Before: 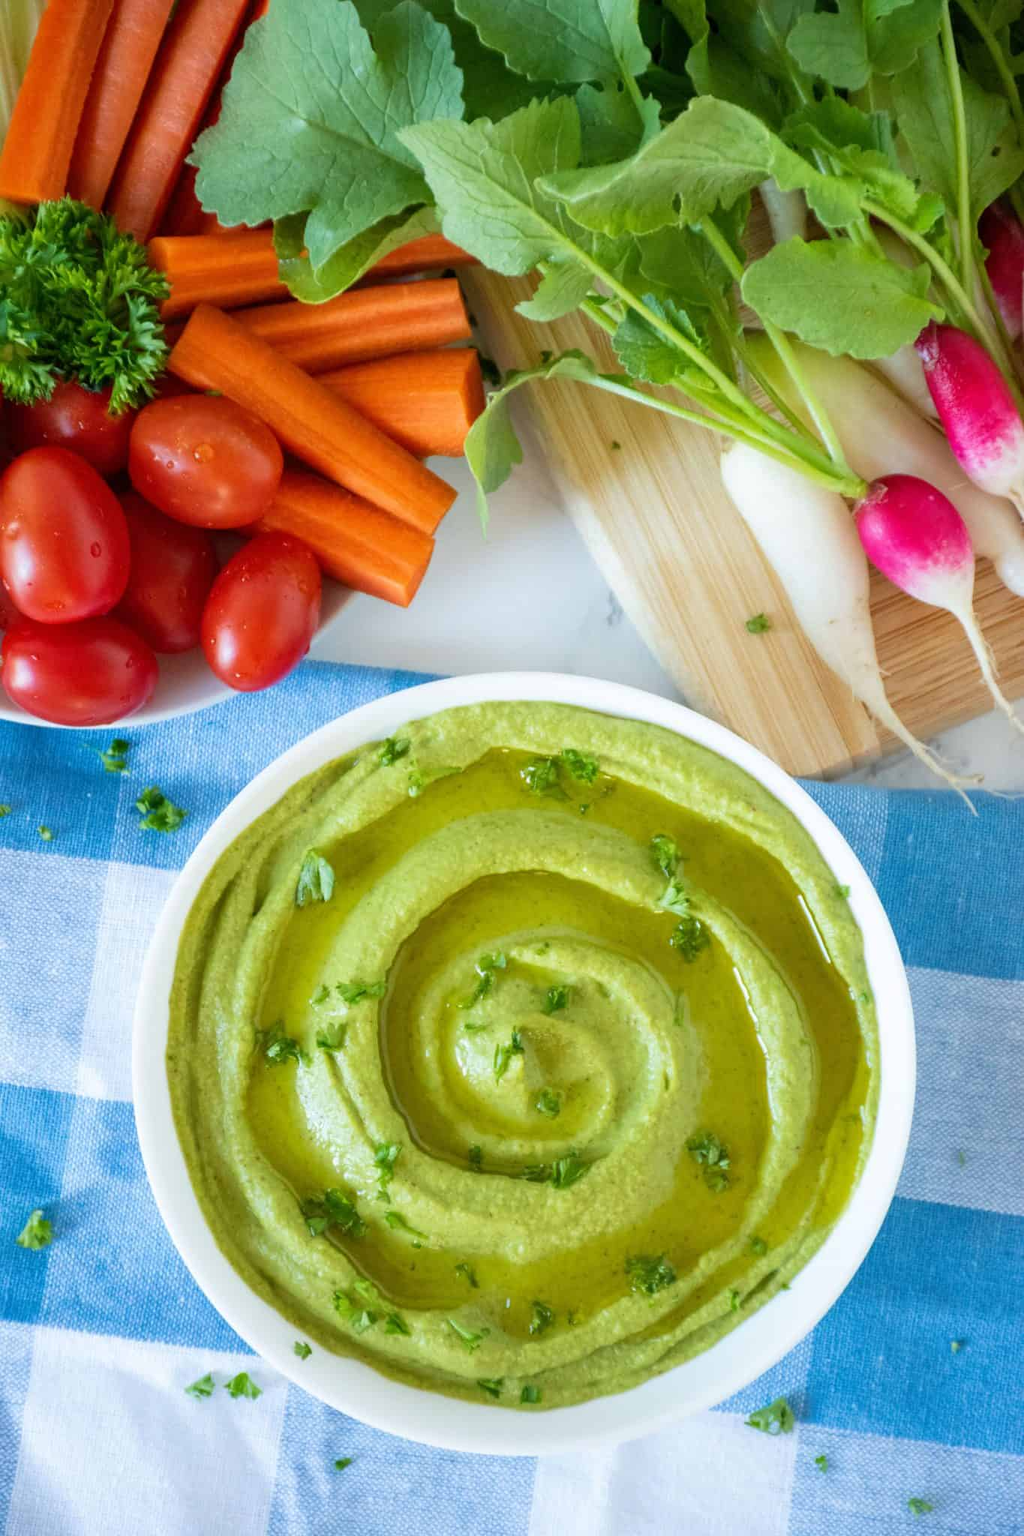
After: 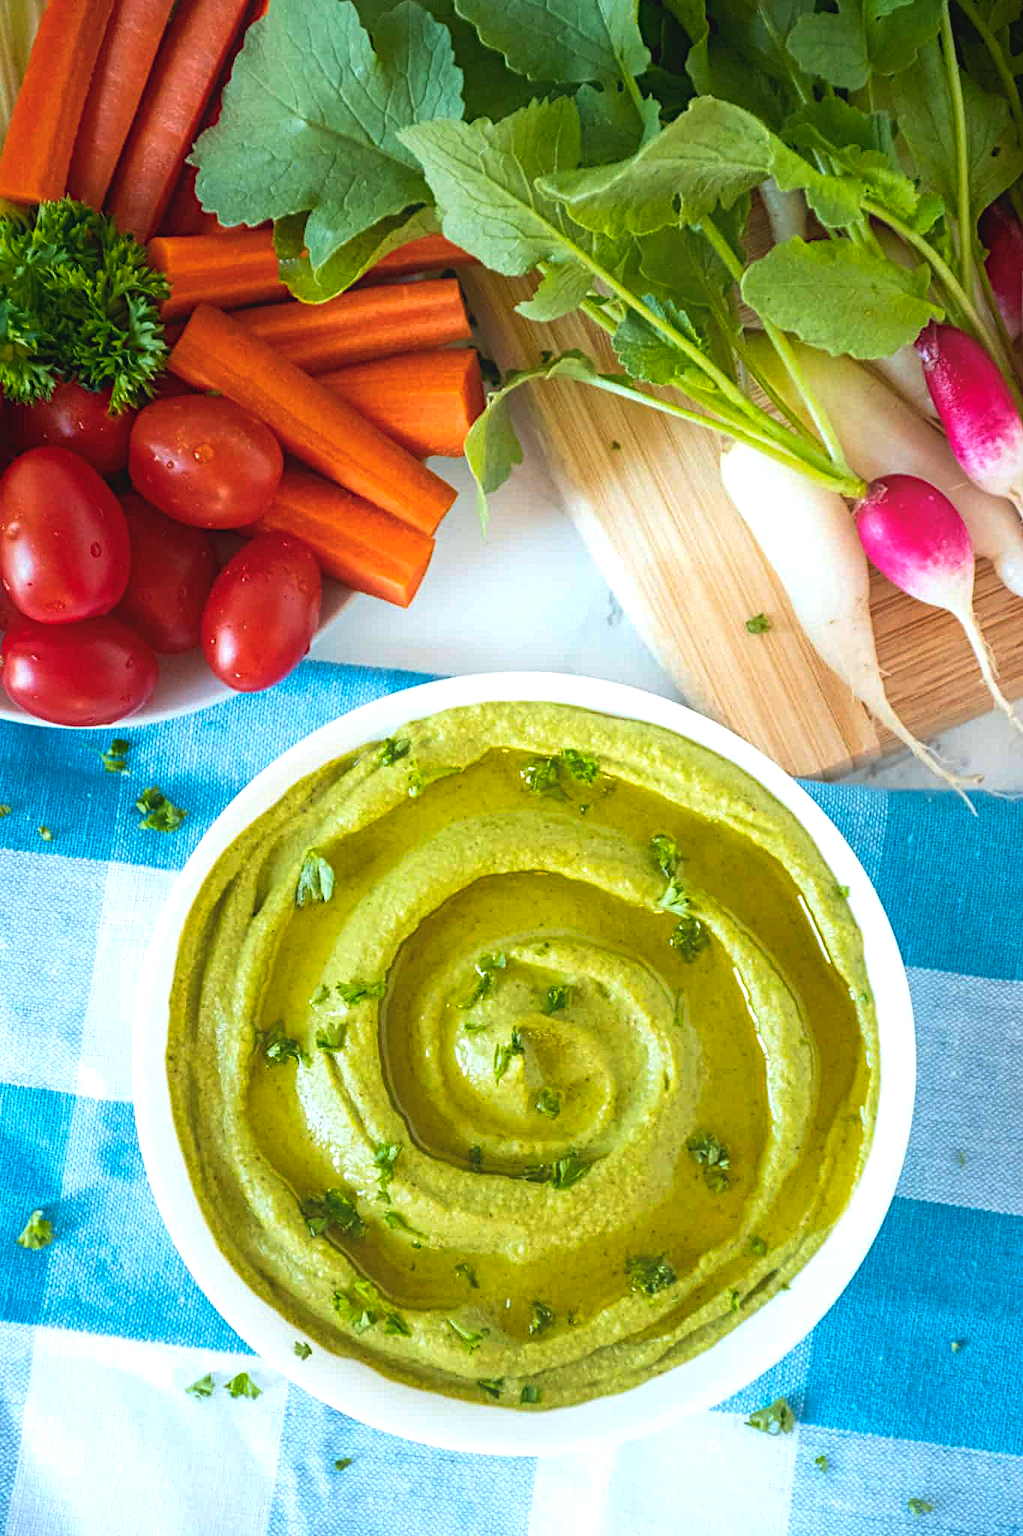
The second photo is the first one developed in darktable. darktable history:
contrast equalizer "soft": y [[0.439, 0.44, 0.442, 0.457, 0.493, 0.498], [0.5 ×6], [0.5 ×6], [0 ×6], [0 ×6]]
diffuse or sharpen "_builtin_sharpen demosaicing | AA filter": edge sensitivity 1, 1st order anisotropy 100%, 2nd order anisotropy 100%, 3rd order anisotropy 100%, 4th order anisotropy 100%, 1st order speed -25%, 2nd order speed -25%, 3rd order speed -25%, 4th order speed -25%
diffuse or sharpen "diffusion": radius span 77, 1st order speed 50%, 2nd order speed 50%, 3rd order speed 50%, 4th order speed 50% | blend: blend mode normal, opacity 25%; mask: uniform (no mask)
haze removal: strength -0.1, adaptive false
rgb primaries "nice": tint hue -2.48°, red hue -0.024, green purity 1.08, blue hue -0.112, blue purity 1.17
color balance rgb: perceptual brilliance grading › highlights 14.29%, perceptual brilliance grading › mid-tones -5.92%, perceptual brilliance grading › shadows -26.83%, global vibrance 31.18%
